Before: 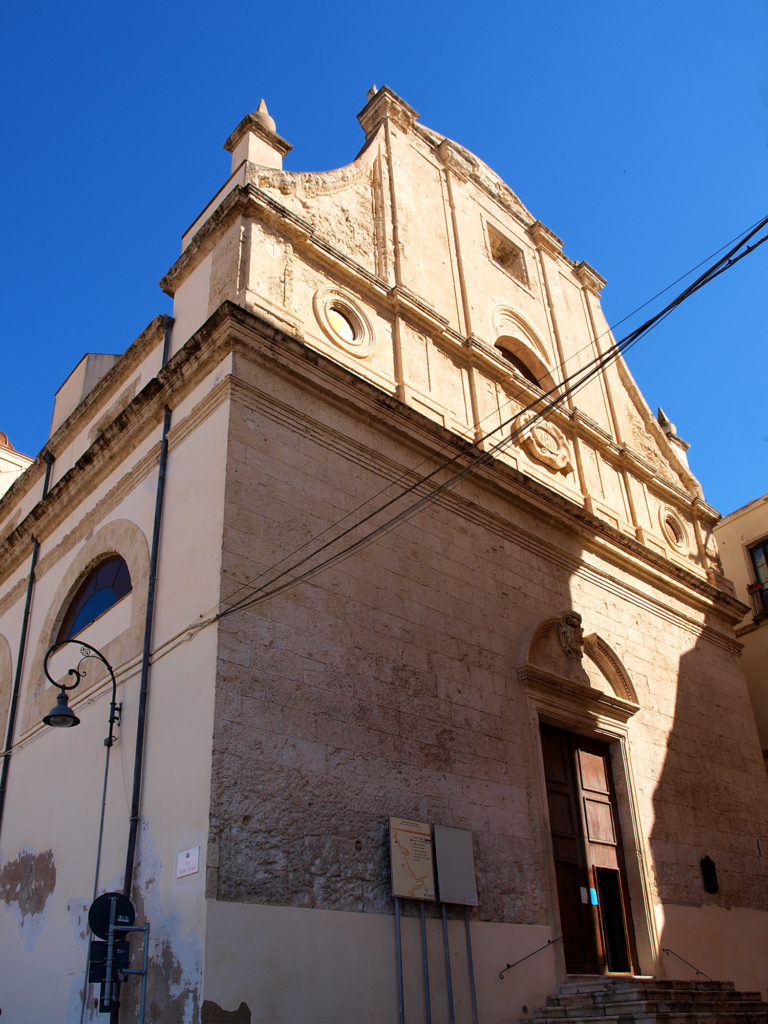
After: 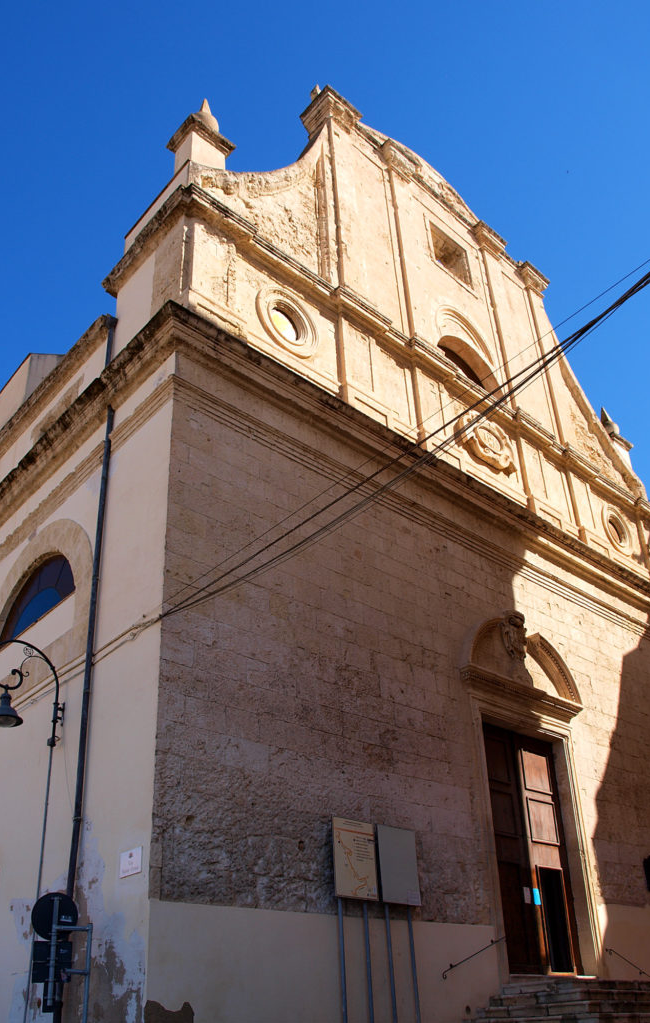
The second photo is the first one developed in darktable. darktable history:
crop: left 7.448%, right 7.841%
